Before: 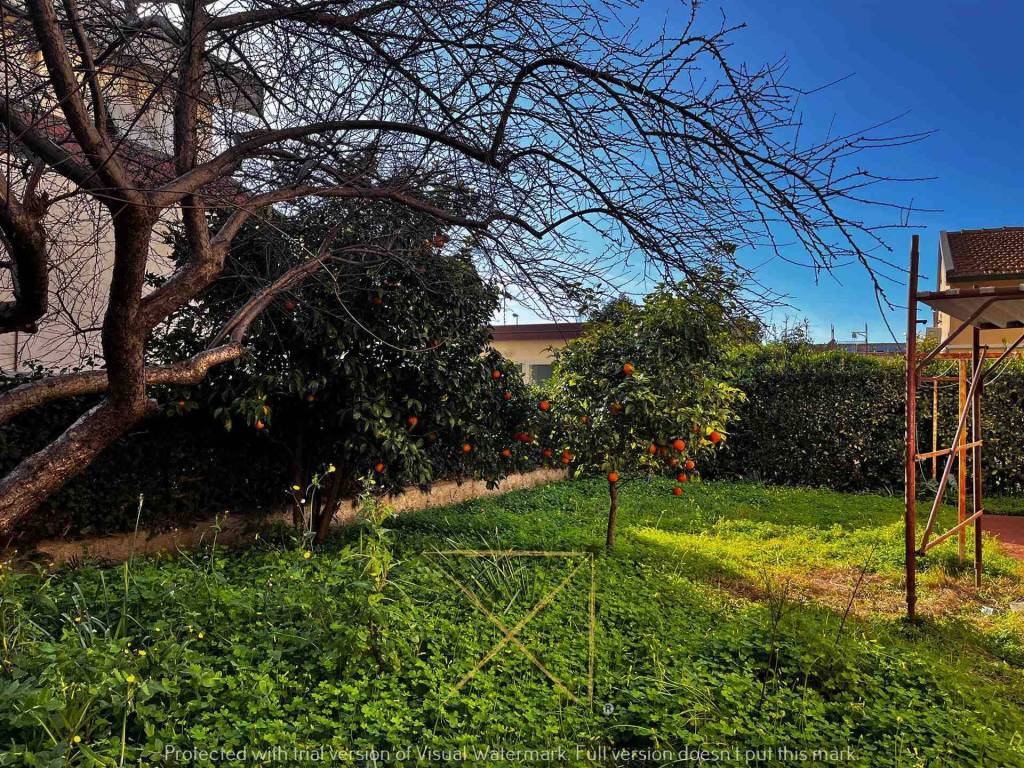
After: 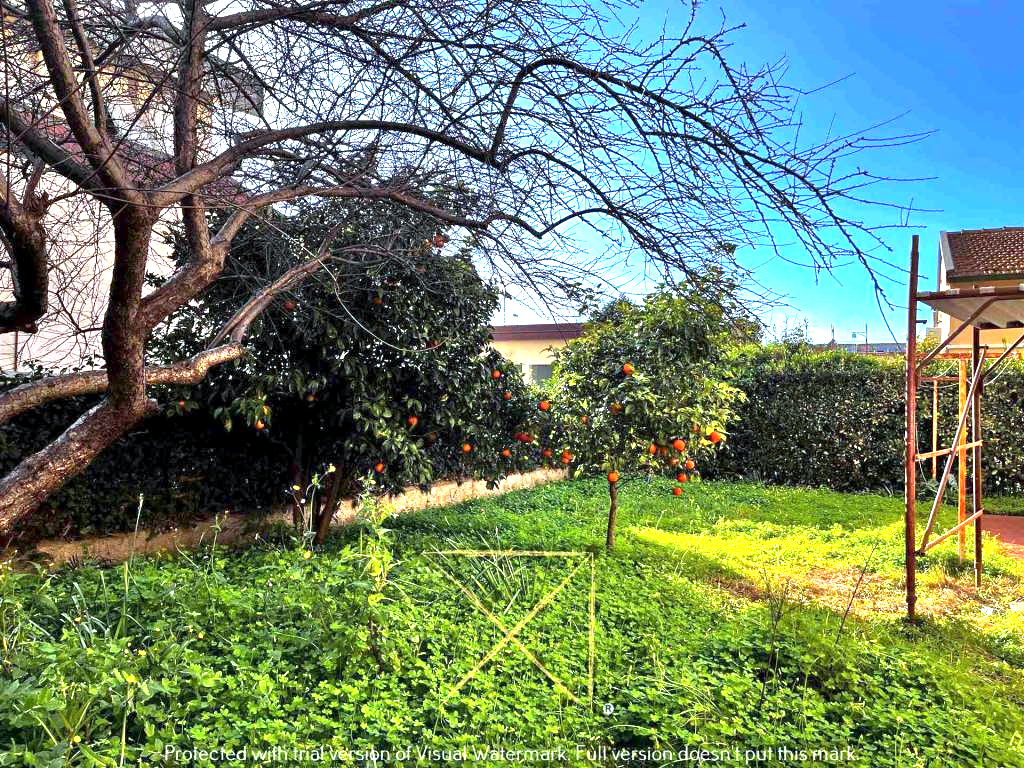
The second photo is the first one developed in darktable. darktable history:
exposure: black level correction 0.001, exposure 1.719 EV, compensate exposure bias true, compensate highlight preservation false
white balance: red 0.925, blue 1.046
